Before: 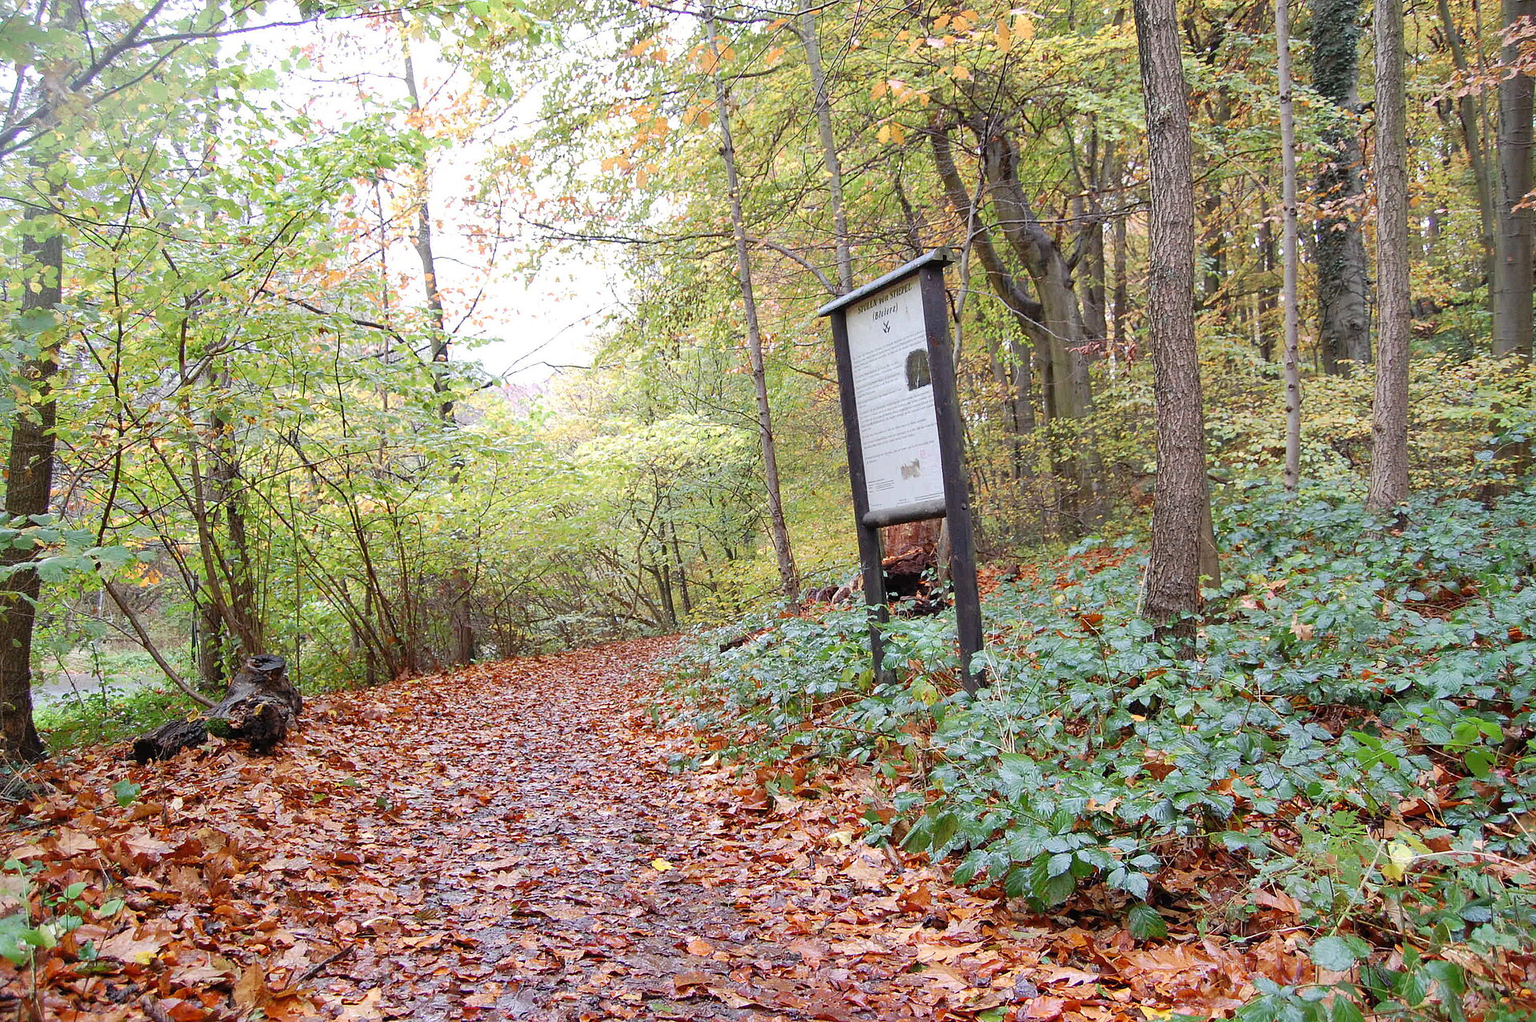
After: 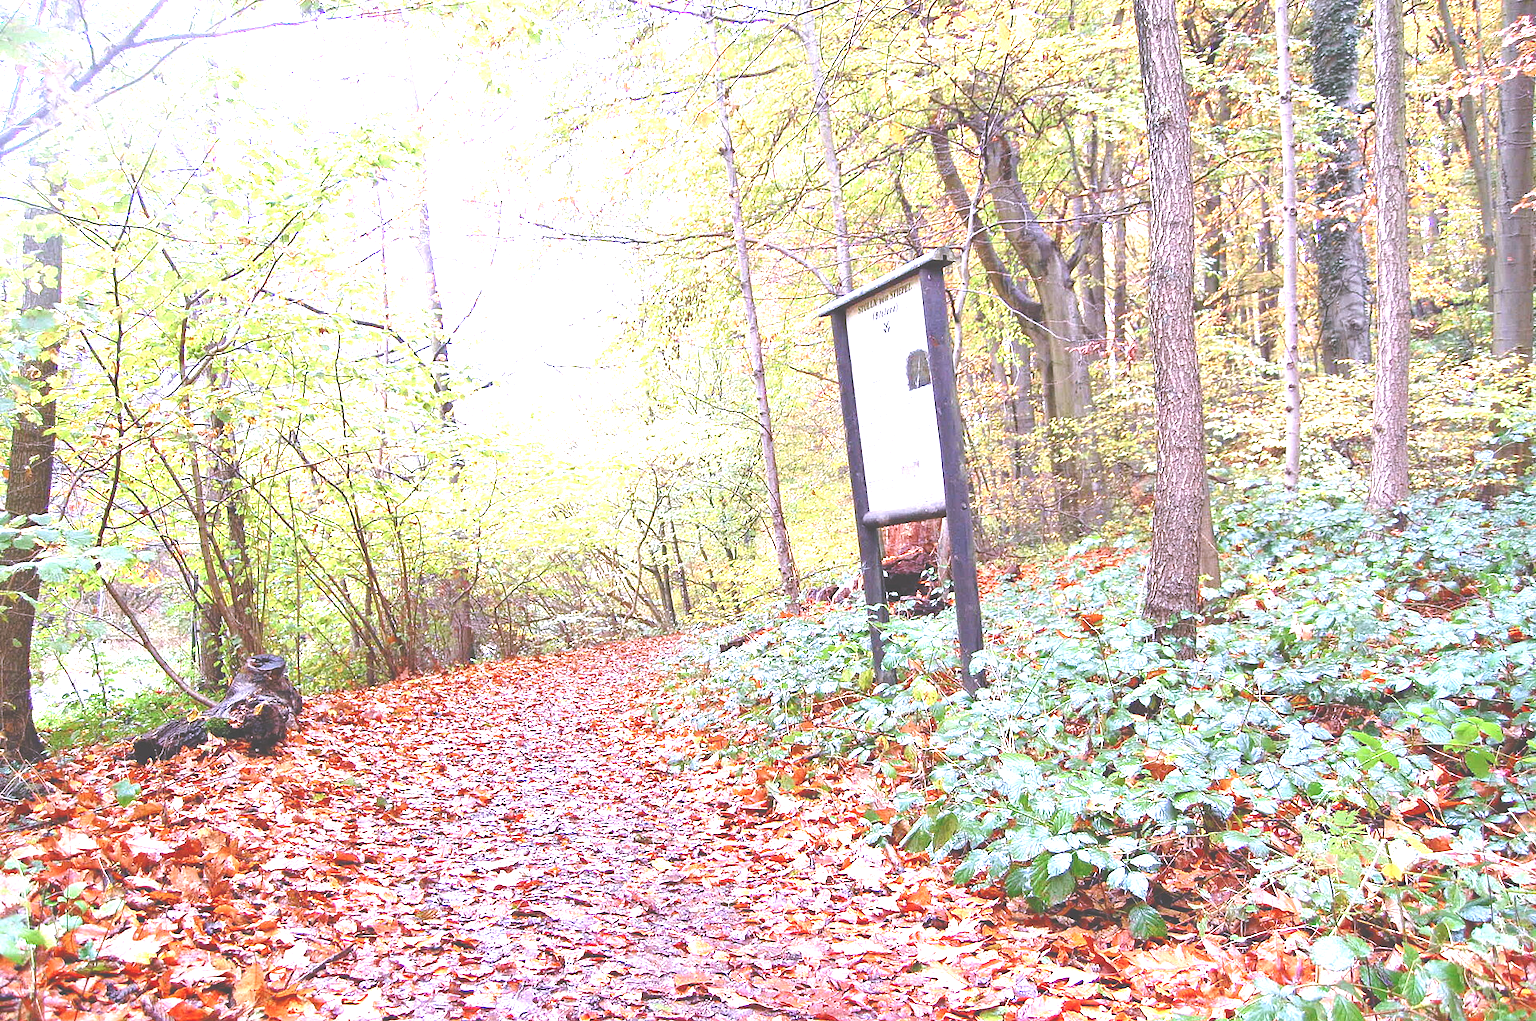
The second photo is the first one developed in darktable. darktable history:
white balance: red 1.042, blue 1.17
exposure: black level correction -0.023, exposure 1.397 EV, compensate highlight preservation false
color balance rgb: perceptual saturation grading › global saturation 20%, perceptual saturation grading › highlights -25%, perceptual saturation grading › shadows 50%
